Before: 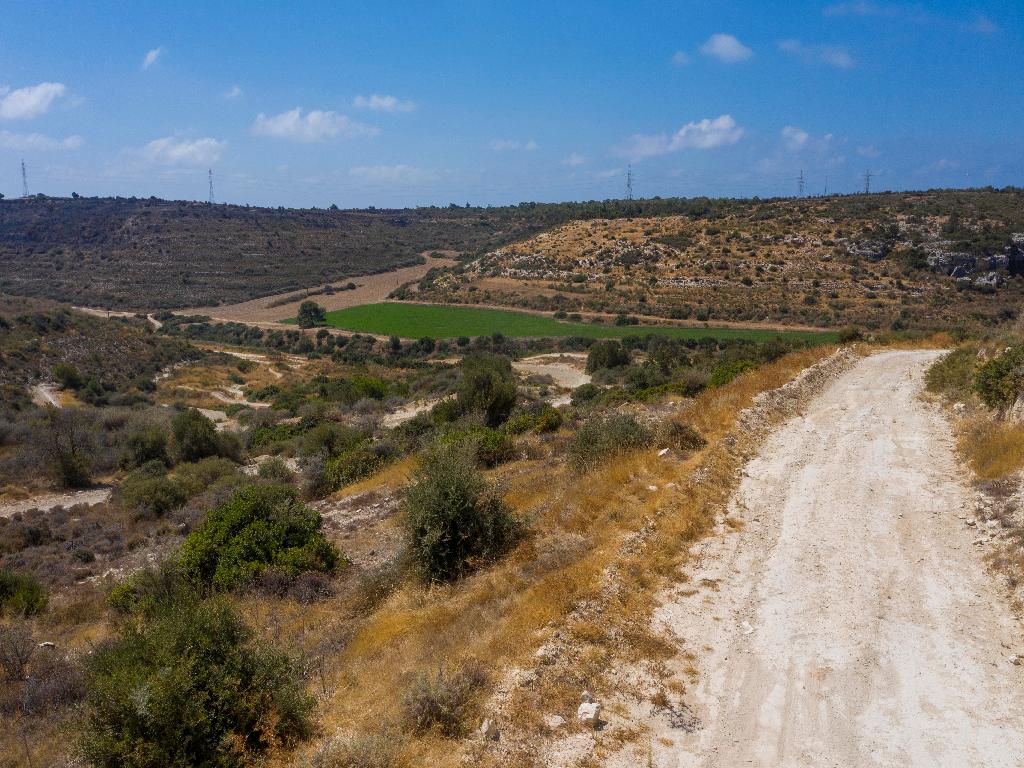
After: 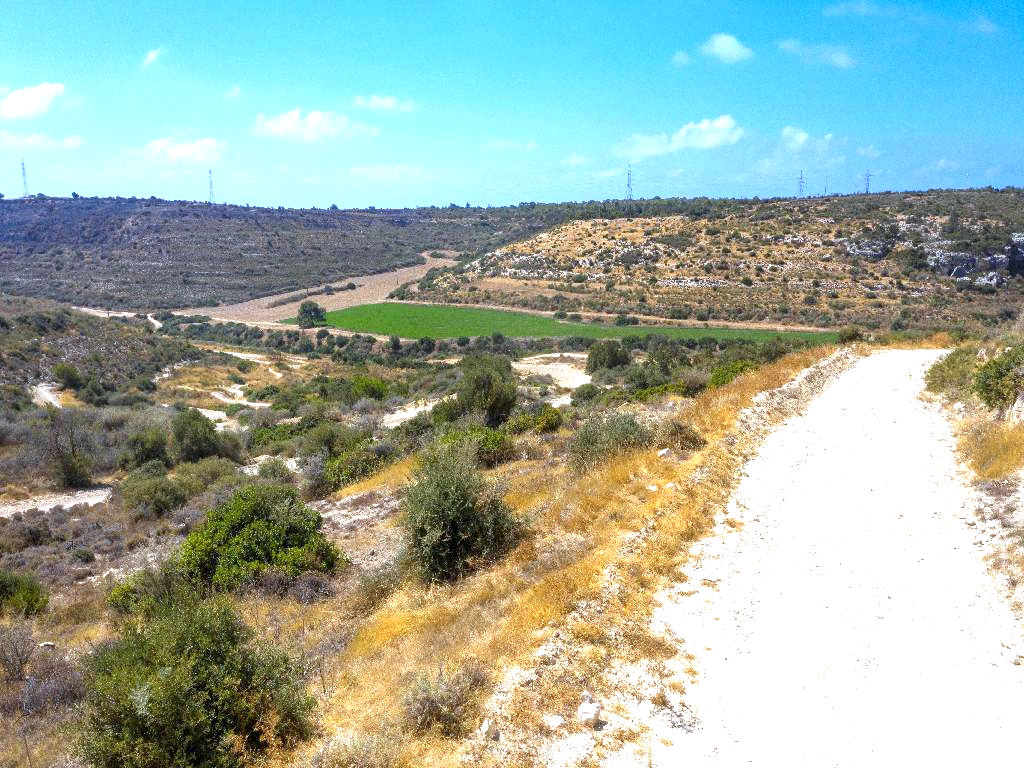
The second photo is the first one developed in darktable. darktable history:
white balance: red 0.924, blue 1.095
exposure: black level correction 0, exposure 1.5 EV, compensate exposure bias true, compensate highlight preservation false
